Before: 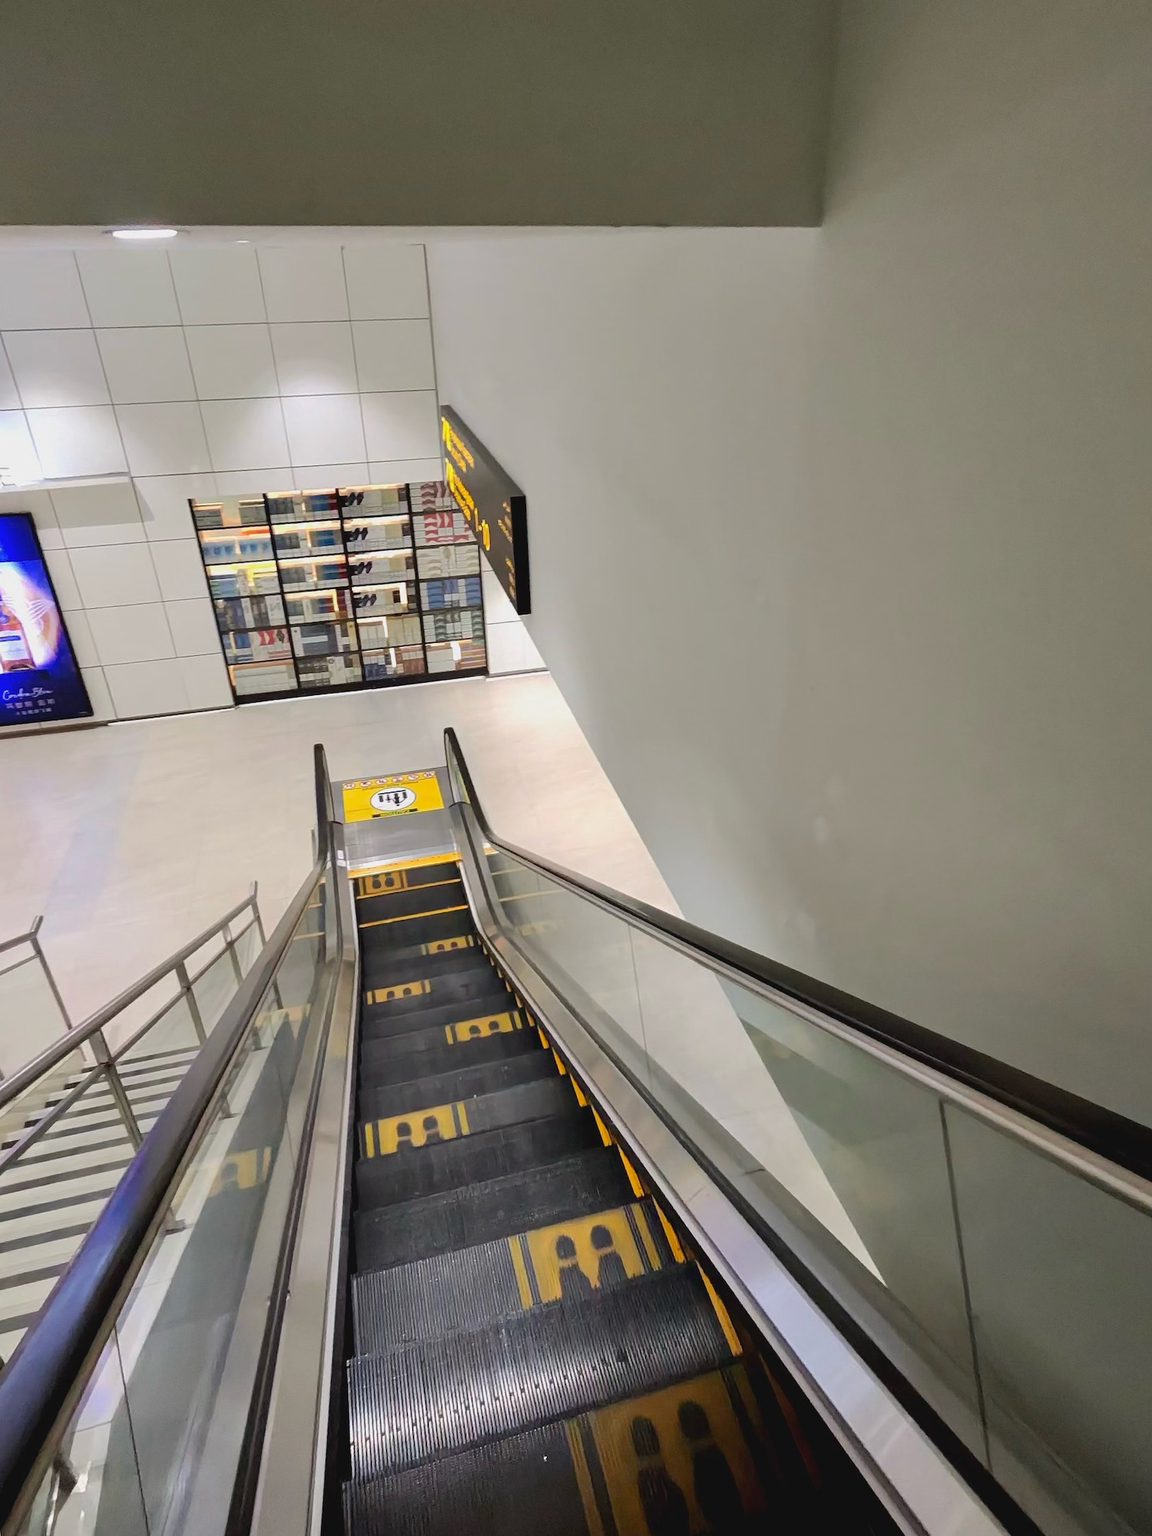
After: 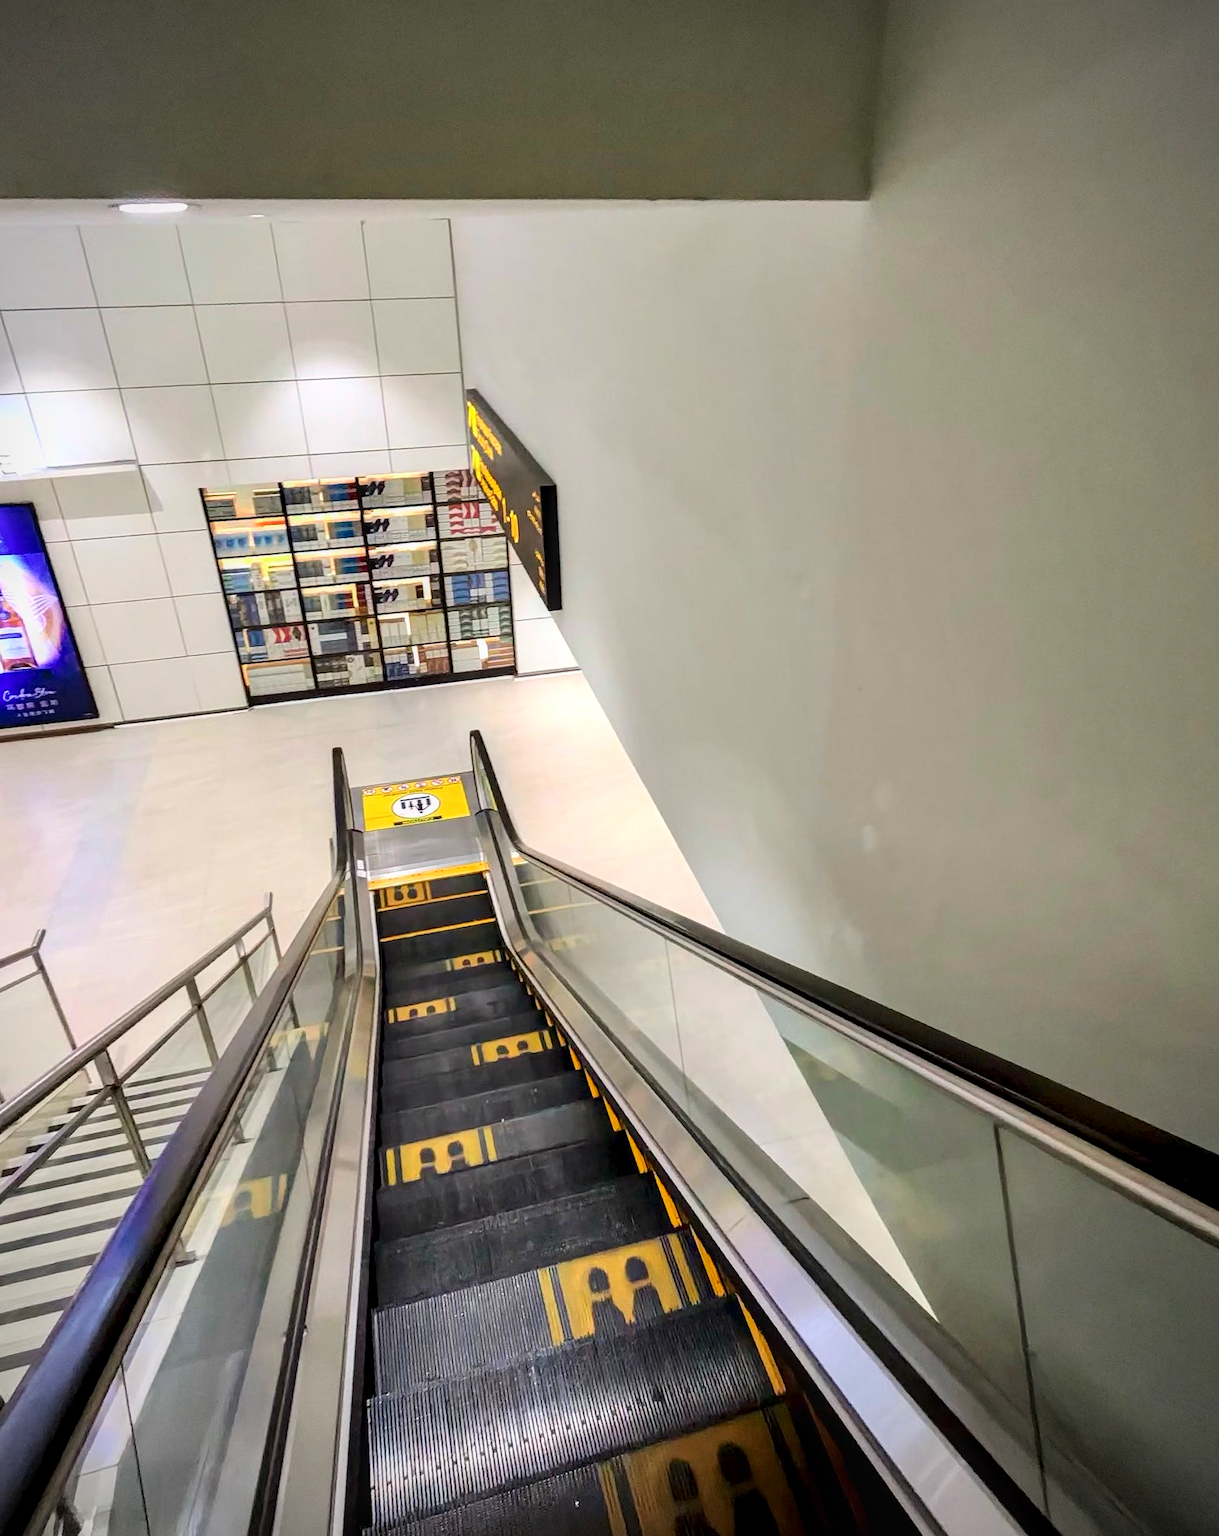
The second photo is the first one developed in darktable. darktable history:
local contrast: highlights 40%, shadows 60%, detail 136%, midtone range 0.514
crop and rotate: top 2.479%, bottom 3.018%
tone curve: curves: ch0 [(0, 0) (0.091, 0.077) (0.517, 0.574) (0.745, 0.82) (0.844, 0.908) (0.909, 0.942) (1, 0.973)]; ch1 [(0, 0) (0.437, 0.404) (0.5, 0.5) (0.534, 0.546) (0.58, 0.603) (0.616, 0.649) (1, 1)]; ch2 [(0, 0) (0.442, 0.415) (0.5, 0.5) (0.535, 0.547) (0.585, 0.62) (1, 1)], color space Lab, independent channels, preserve colors none
vignetting: on, module defaults
